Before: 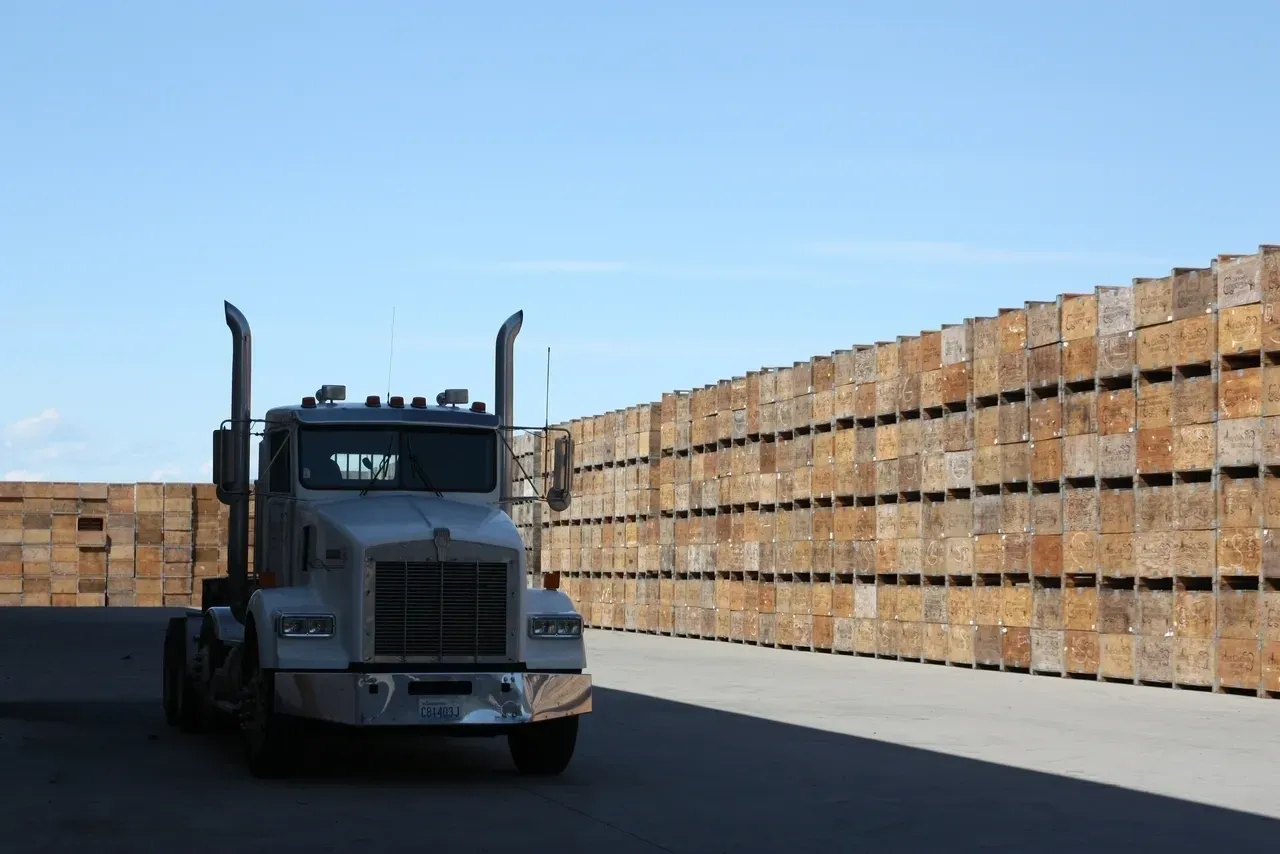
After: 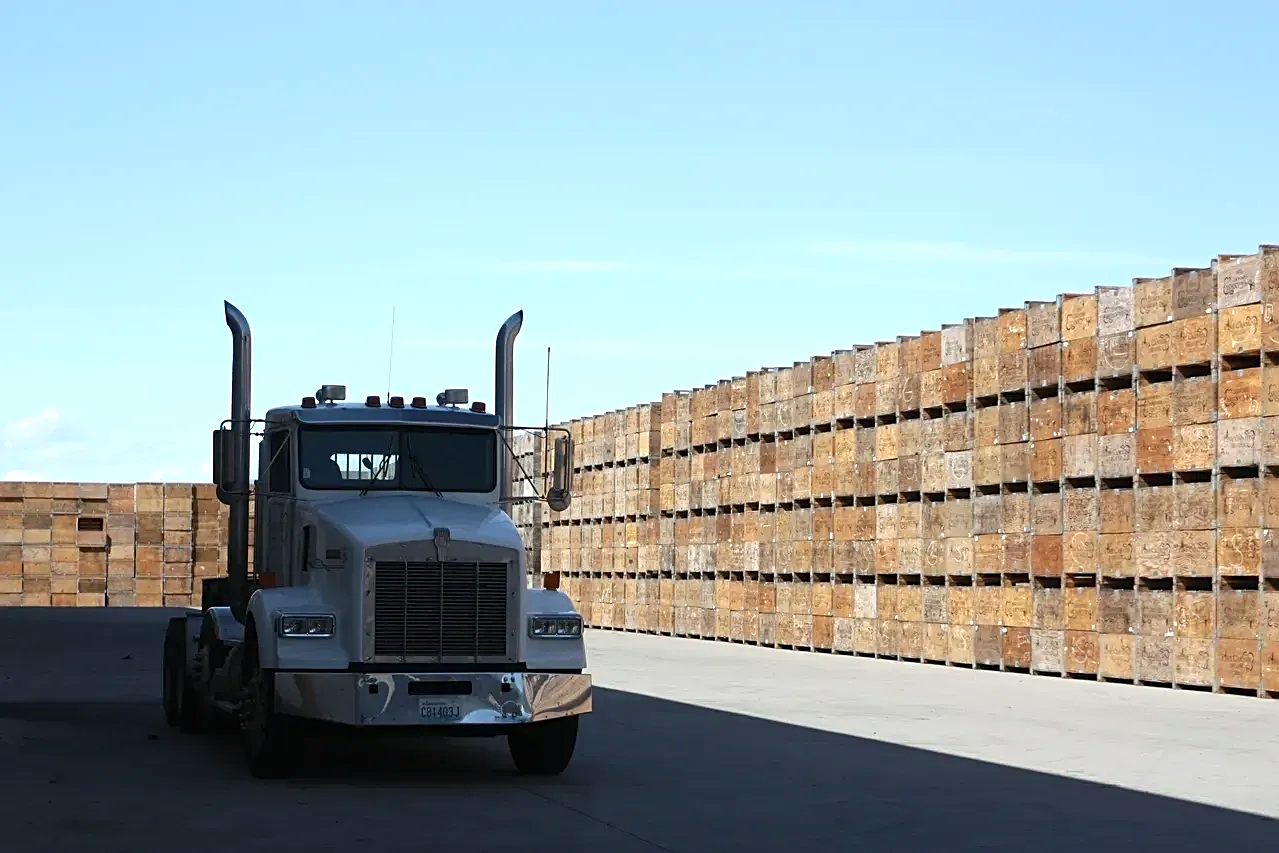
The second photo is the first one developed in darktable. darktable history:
exposure: black level correction 0, exposure 0.4 EV, compensate exposure bias true, compensate highlight preservation false
sharpen: on, module defaults
color balance rgb: on, module defaults
